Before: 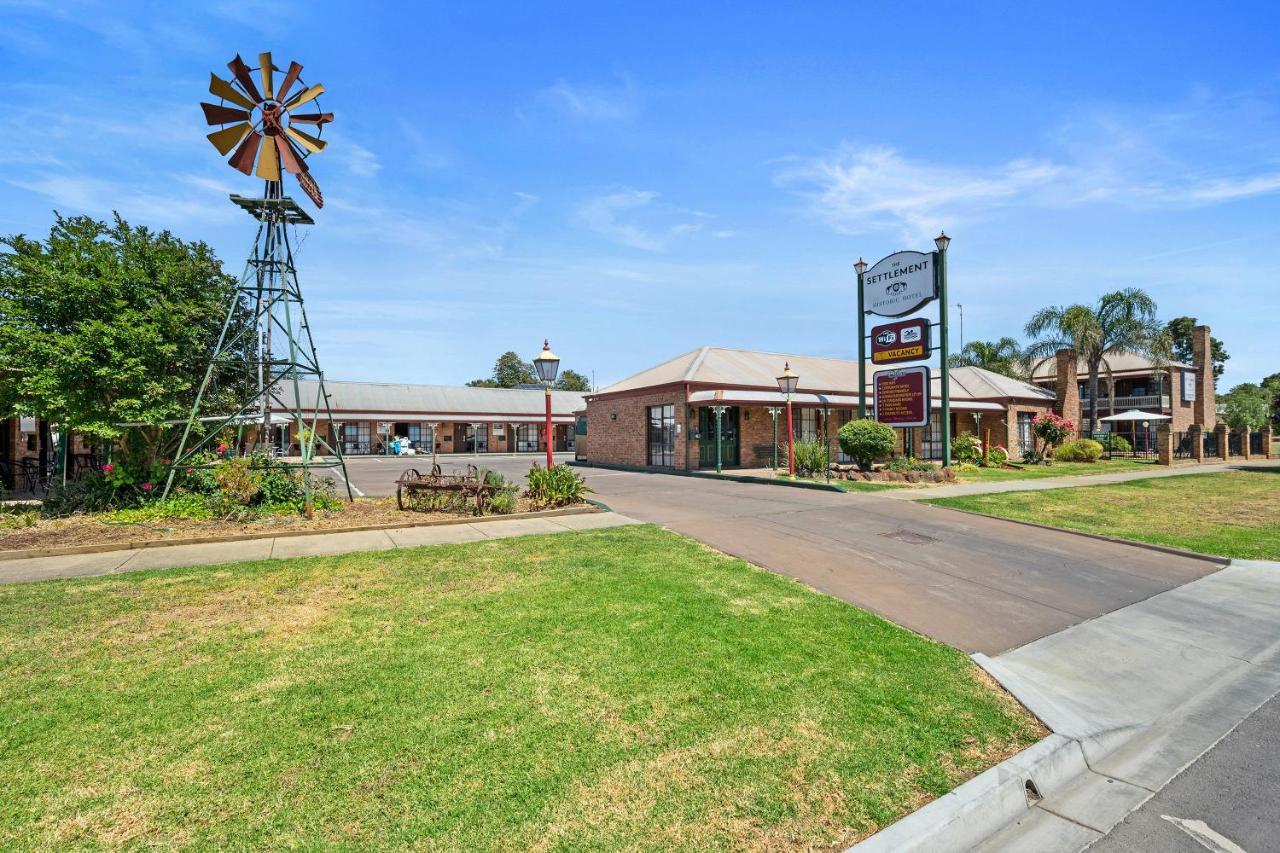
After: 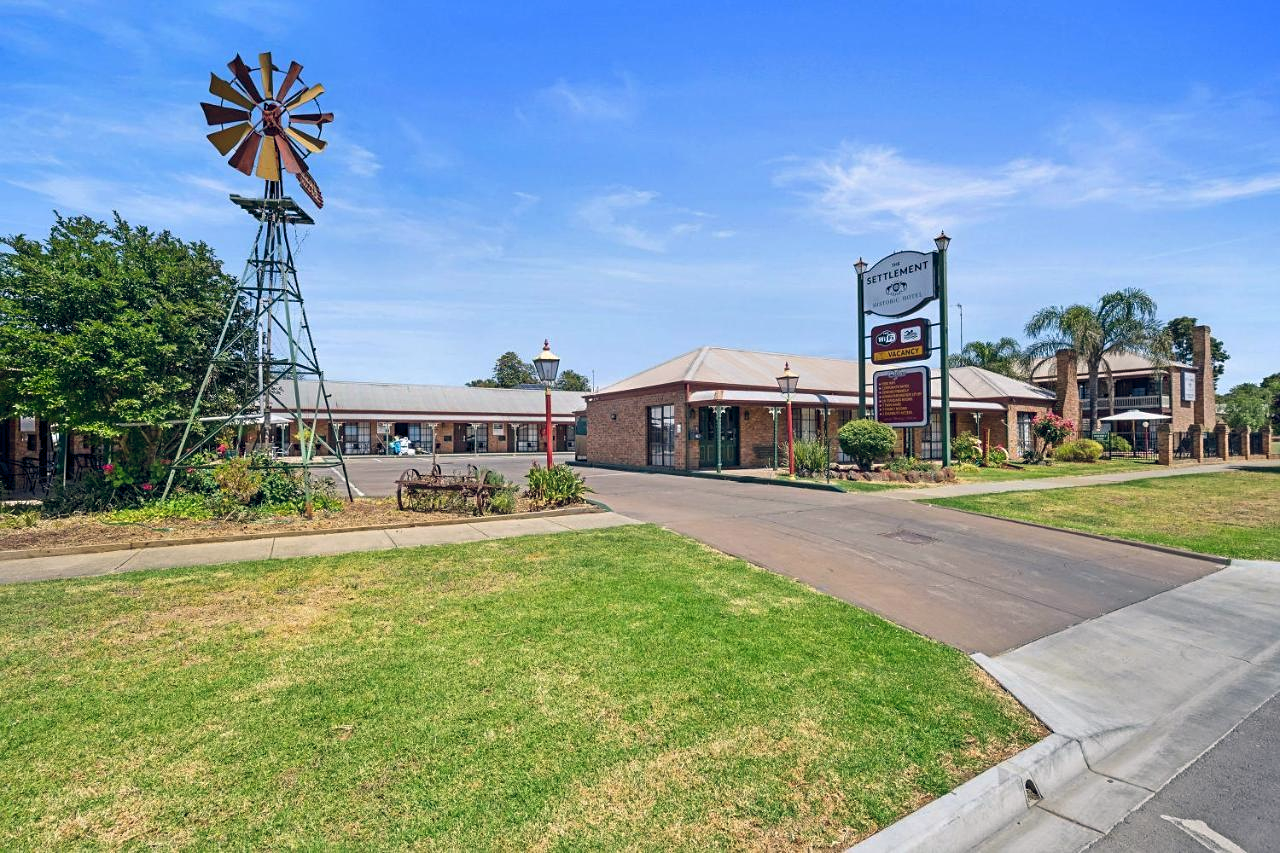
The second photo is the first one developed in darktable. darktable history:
color balance rgb: shadows lift › hue 87.51°, highlights gain › chroma 1.62%, highlights gain › hue 55.1°, global offset › chroma 0.1%, global offset › hue 253.66°, linear chroma grading › global chroma 0.5%
shadows and highlights: shadows -88.03, highlights -35.45, shadows color adjustment 99.15%, highlights color adjustment 0%, soften with gaussian
sharpen: amount 0.2
white balance: red 0.98, blue 1.034
